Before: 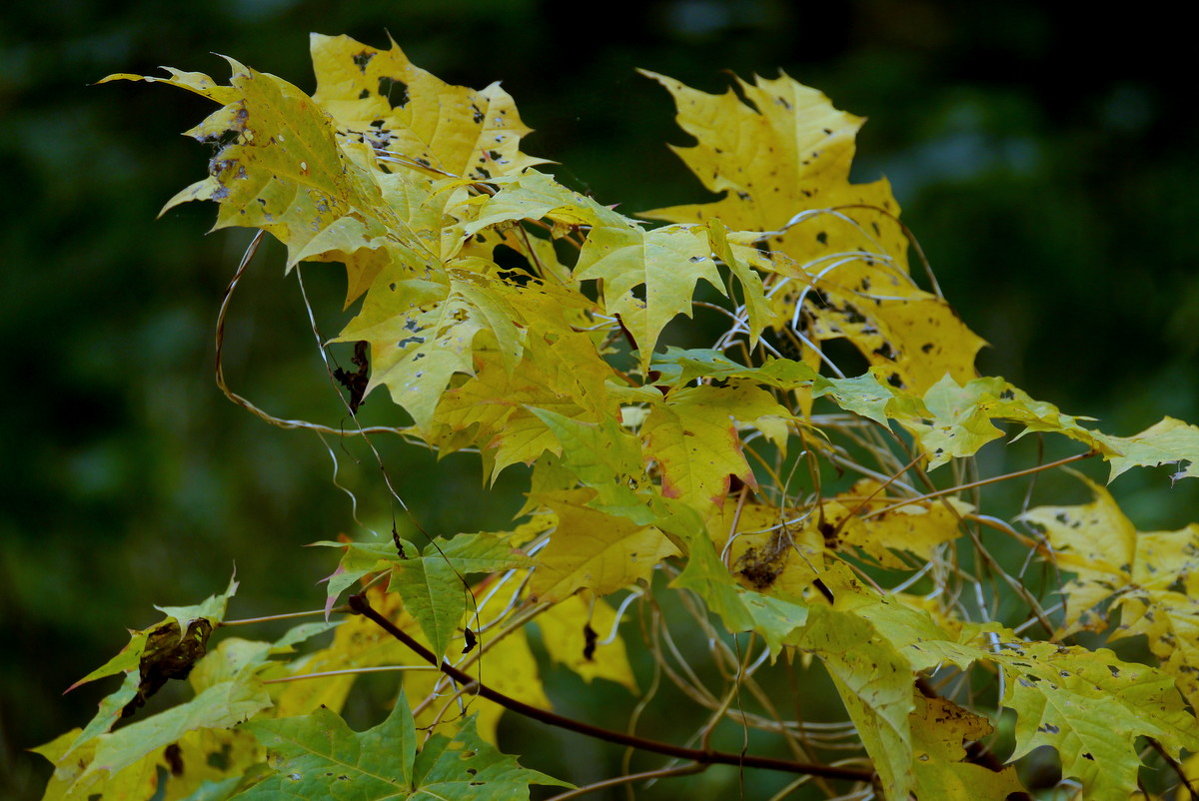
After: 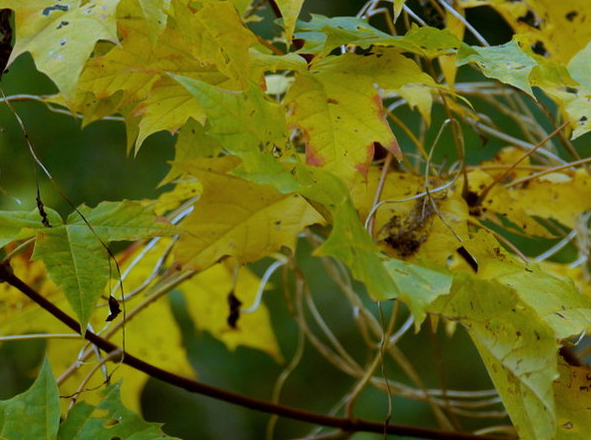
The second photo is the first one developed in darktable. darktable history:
crop: left 29.754%, top 41.572%, right 20.913%, bottom 3.472%
